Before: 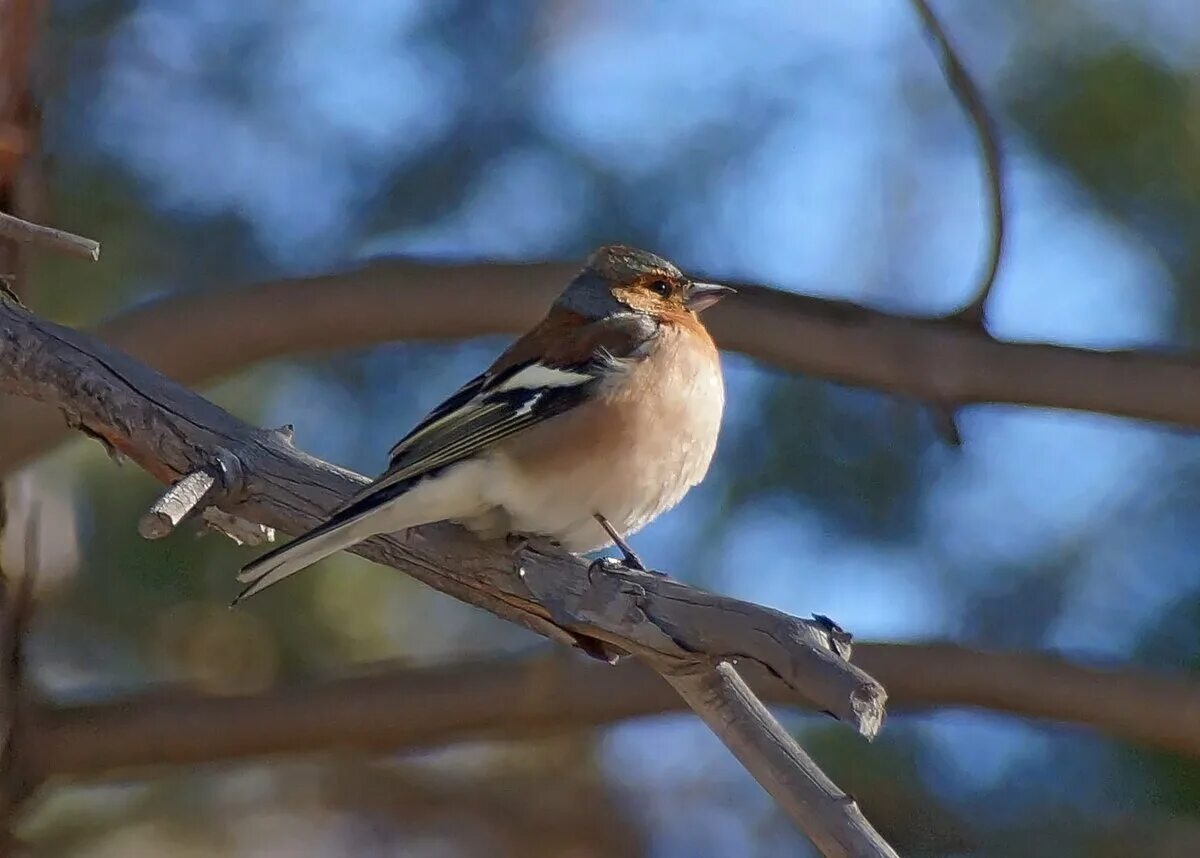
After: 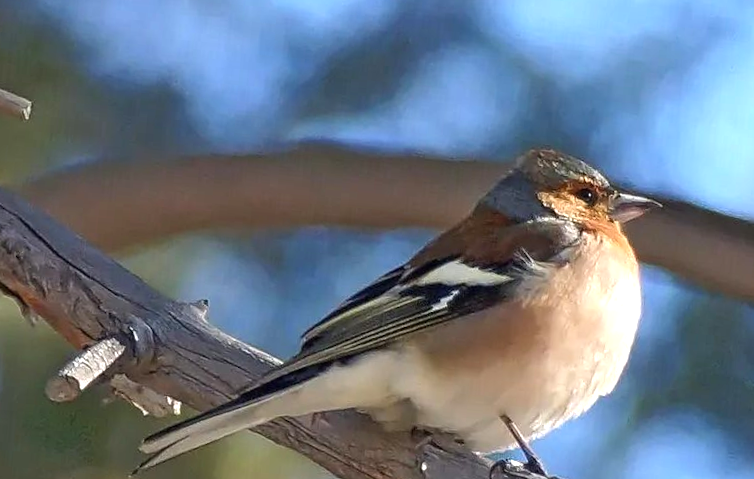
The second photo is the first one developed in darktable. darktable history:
crop and rotate: angle -4.99°, left 2.122%, top 6.945%, right 27.566%, bottom 30.519%
exposure: black level correction 0, exposure 0.7 EV, compensate exposure bias true, compensate highlight preservation false
tone equalizer: -8 EV 0.06 EV, smoothing diameter 25%, edges refinement/feathering 10, preserve details guided filter
